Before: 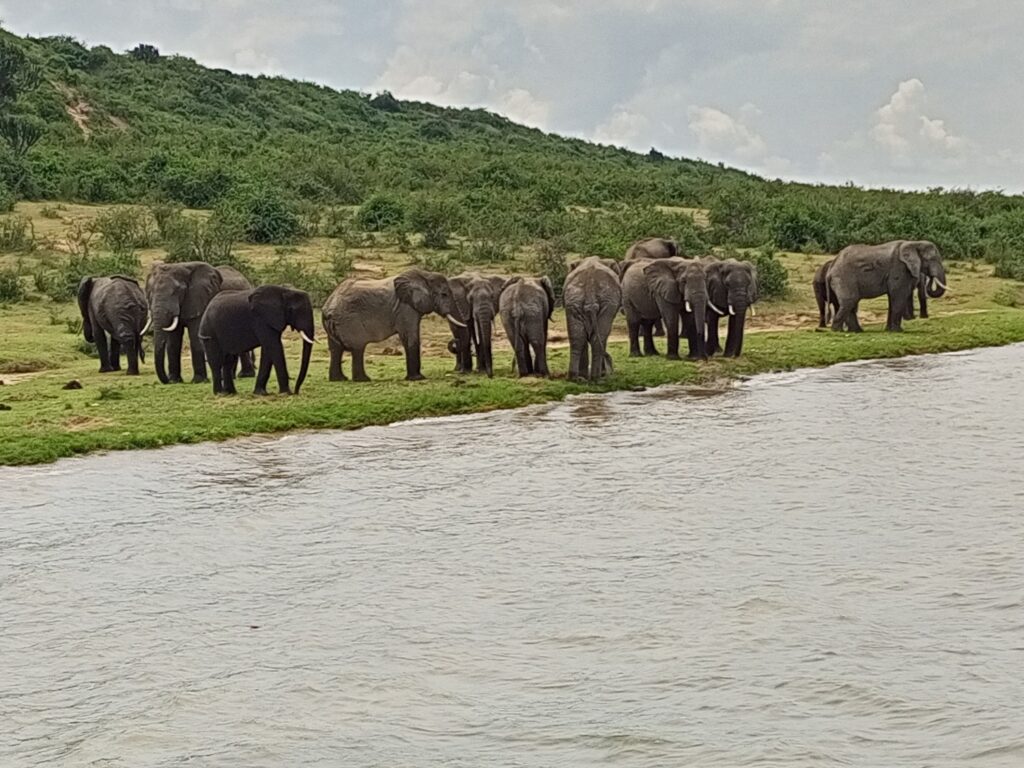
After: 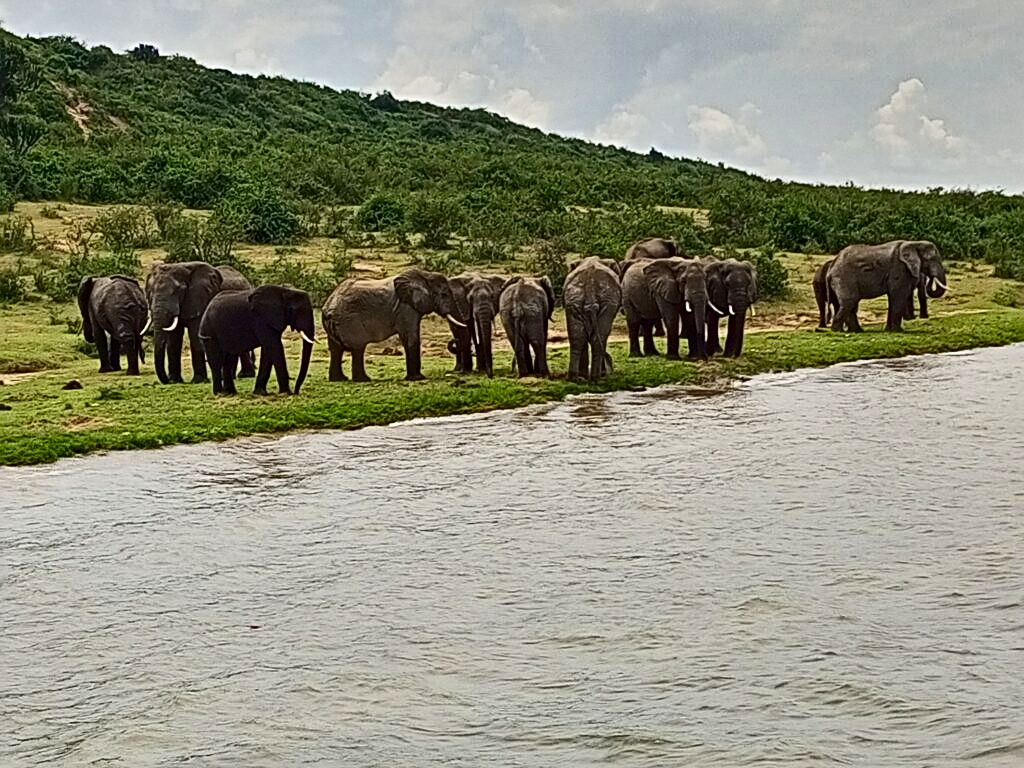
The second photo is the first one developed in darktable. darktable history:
shadows and highlights: low approximation 0.01, soften with gaussian
contrast brightness saturation: contrast 0.195, brightness -0.104, saturation 0.209
sharpen: on, module defaults
